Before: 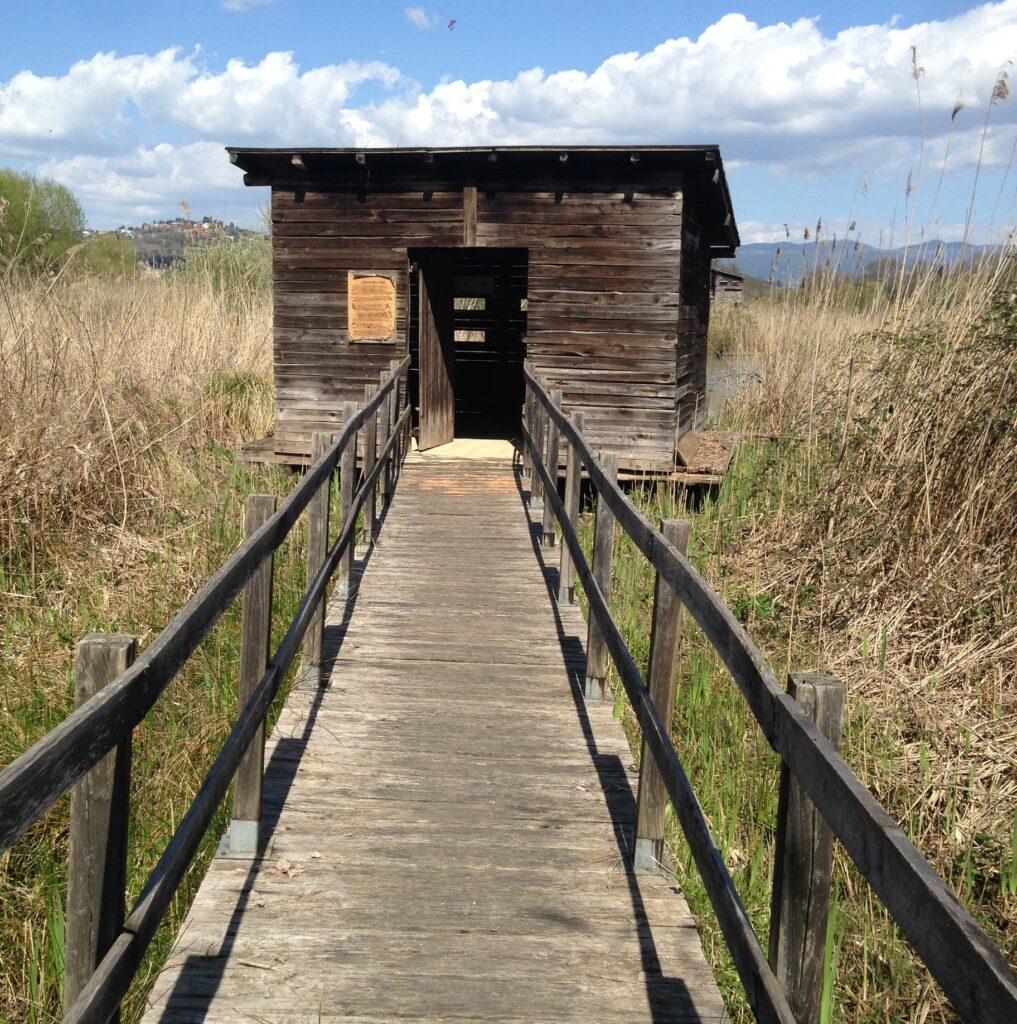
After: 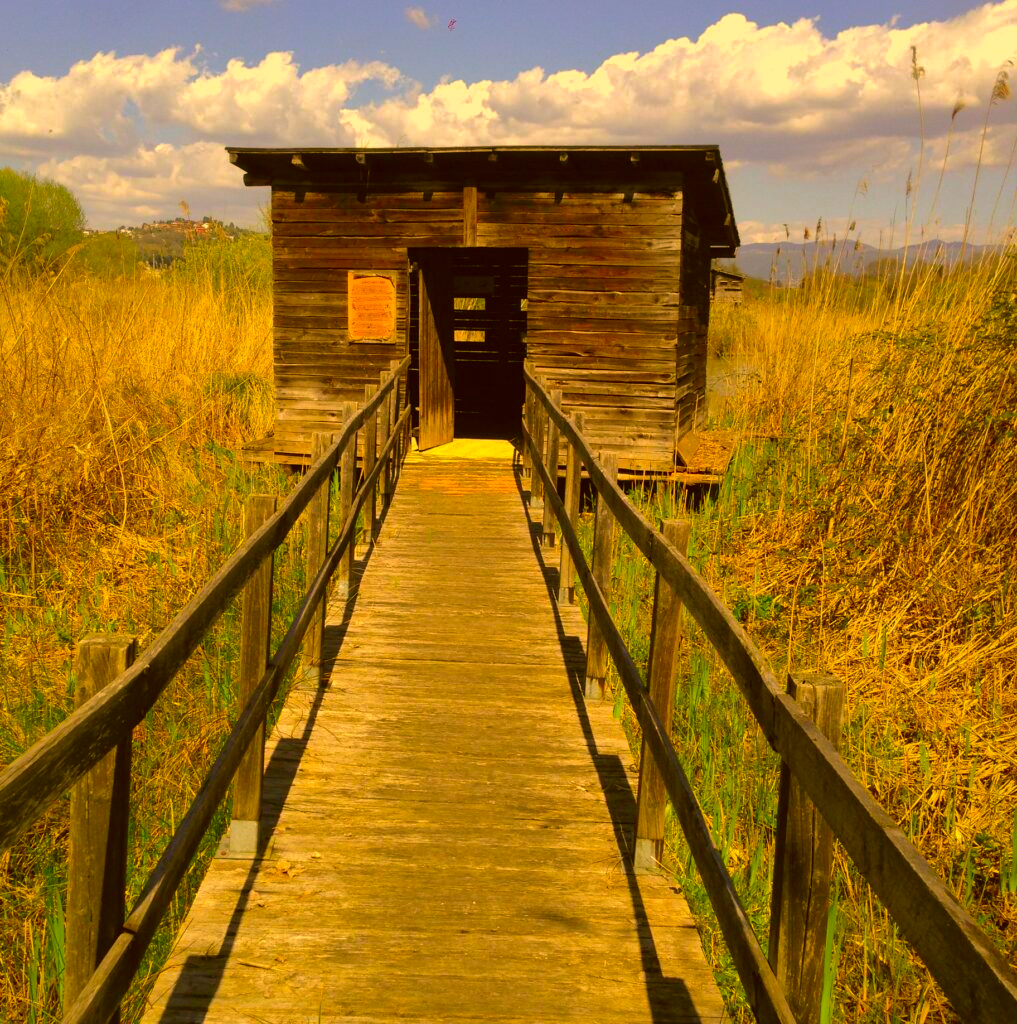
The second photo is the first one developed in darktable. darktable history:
shadows and highlights: shadows 40, highlights -60
color correction: highlights a* 10.44, highlights b* 30.04, shadows a* 2.73, shadows b* 17.51, saturation 1.72
